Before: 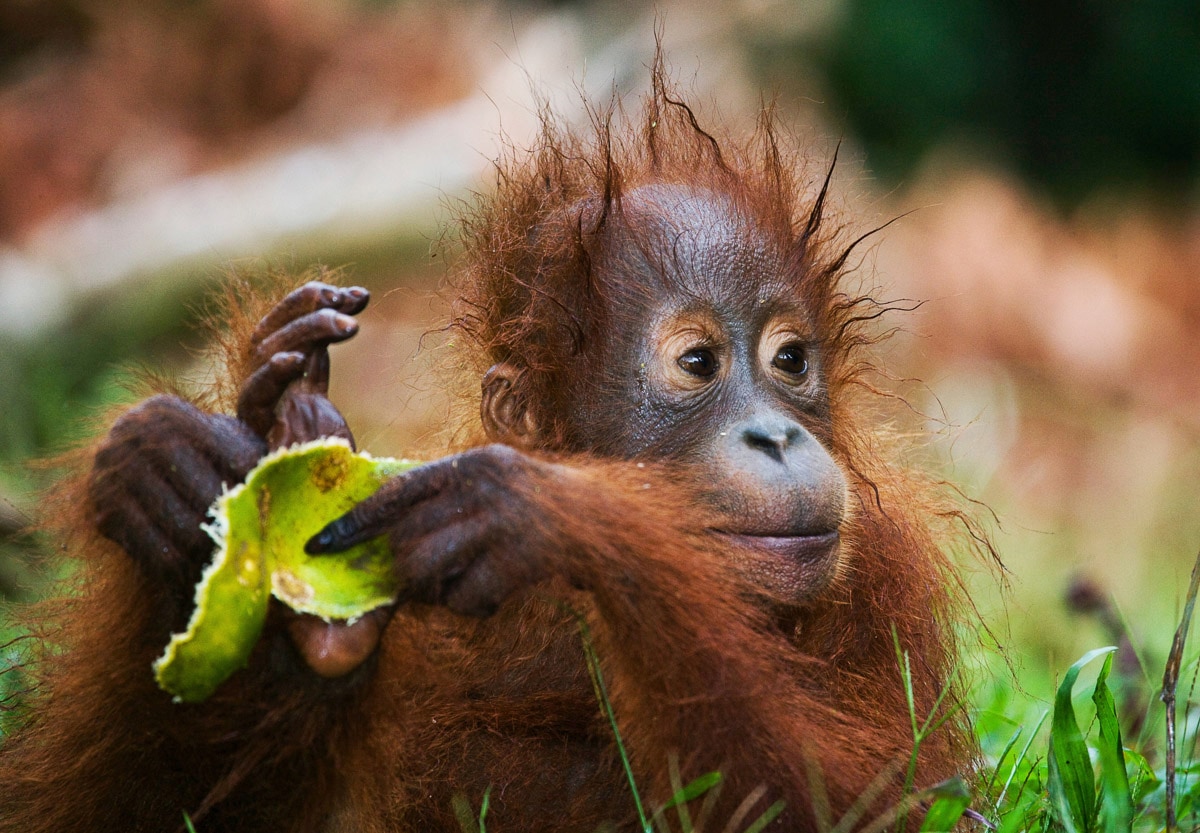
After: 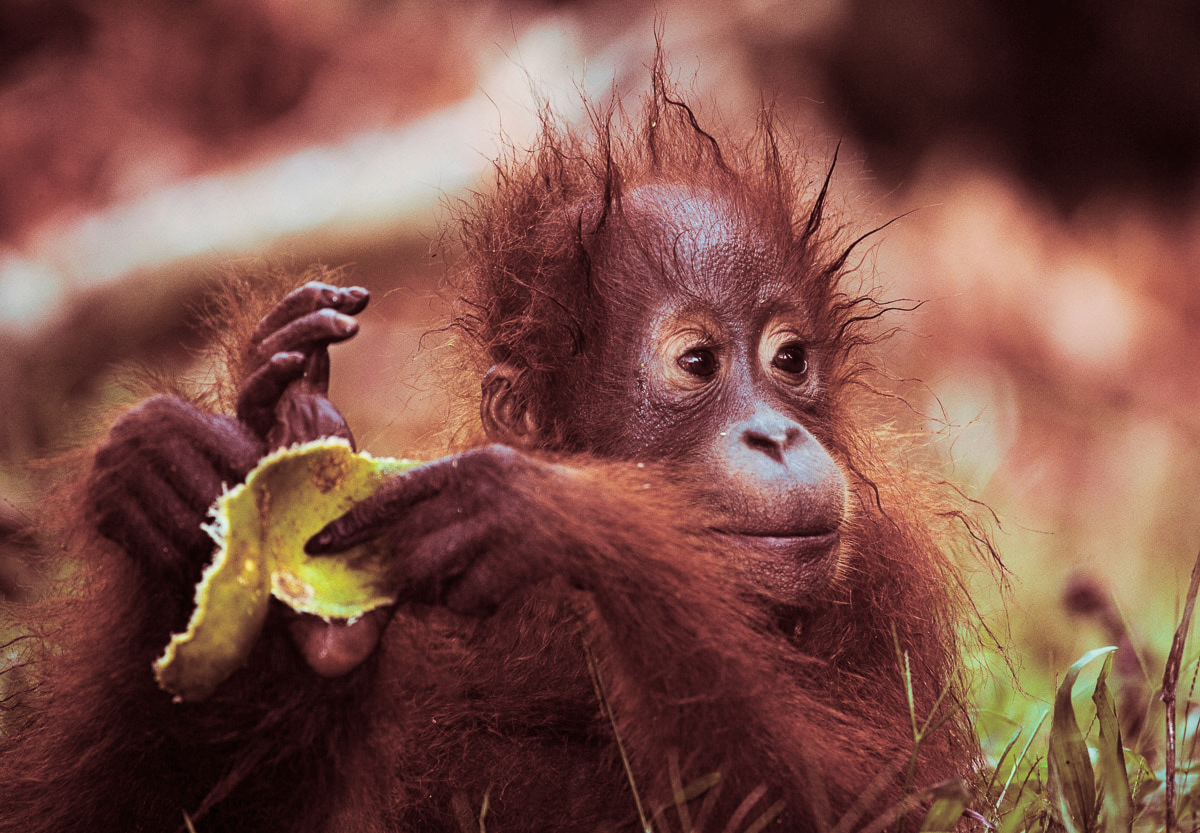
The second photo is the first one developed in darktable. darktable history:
contrast equalizer: y [[0.5, 0.5, 0.472, 0.5, 0.5, 0.5], [0.5 ×6], [0.5 ×6], [0 ×6], [0 ×6]]
split-toning: highlights › saturation 0, balance -61.83
